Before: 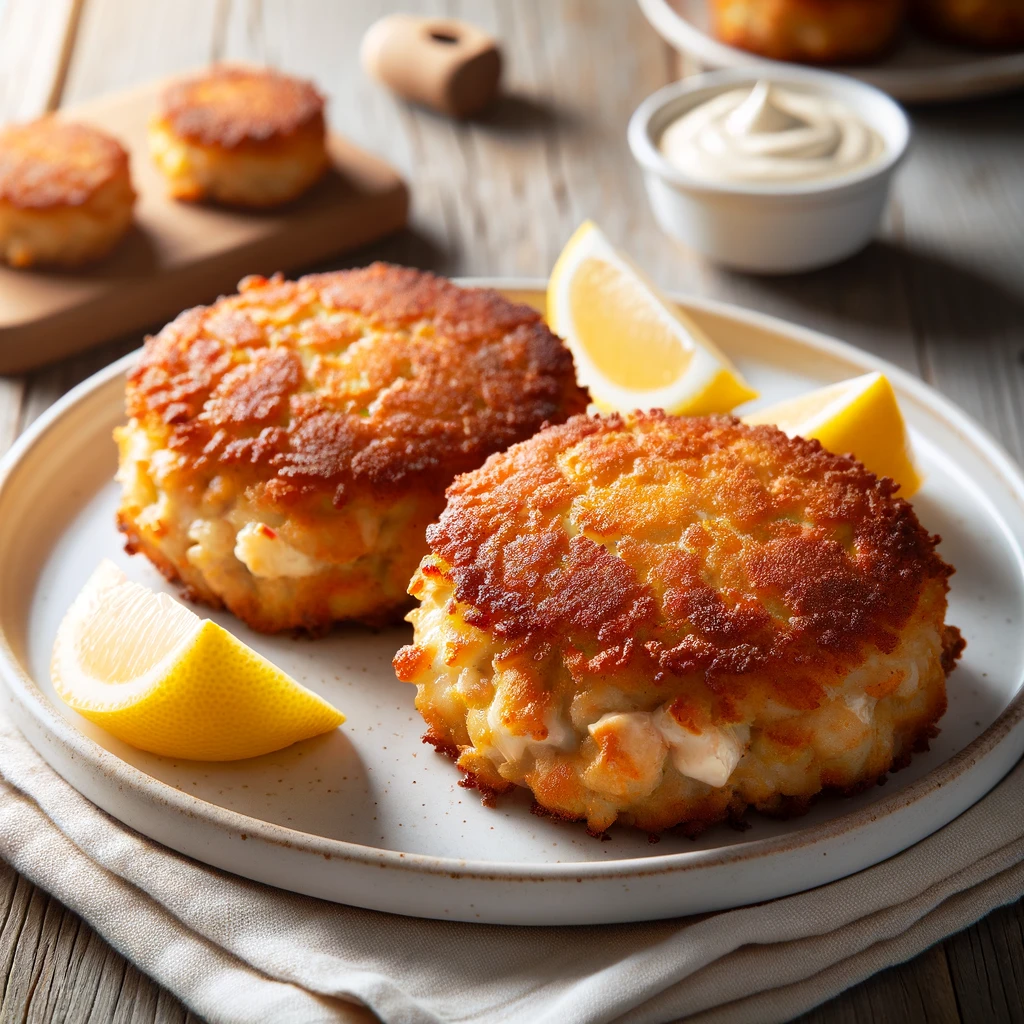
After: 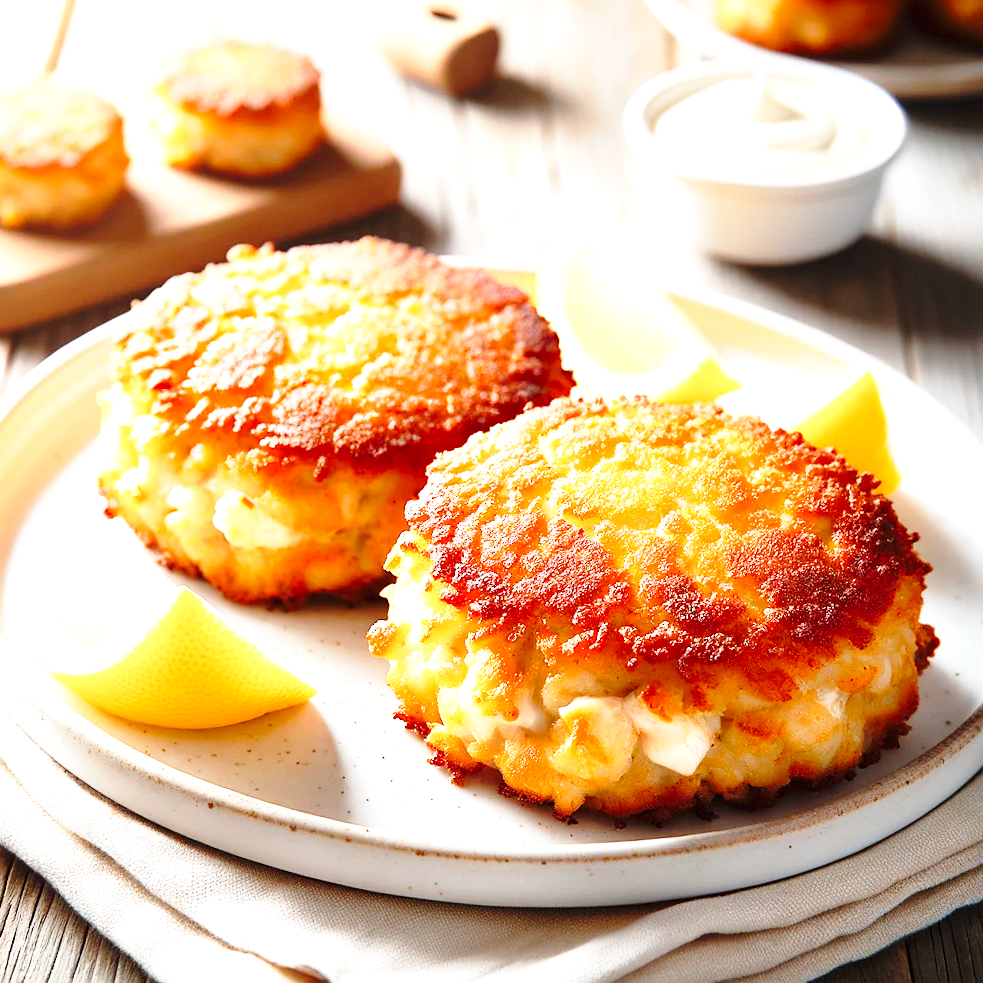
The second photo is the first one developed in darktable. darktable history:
sharpen: radius 1.458, amount 0.398, threshold 1.271
base curve: curves: ch0 [(0, 0) (0.028, 0.03) (0.121, 0.232) (0.46, 0.748) (0.859, 0.968) (1, 1)], preserve colors none
exposure: black level correction 0, exposure 1.1 EV, compensate highlight preservation false
crop and rotate: angle -2.38°
